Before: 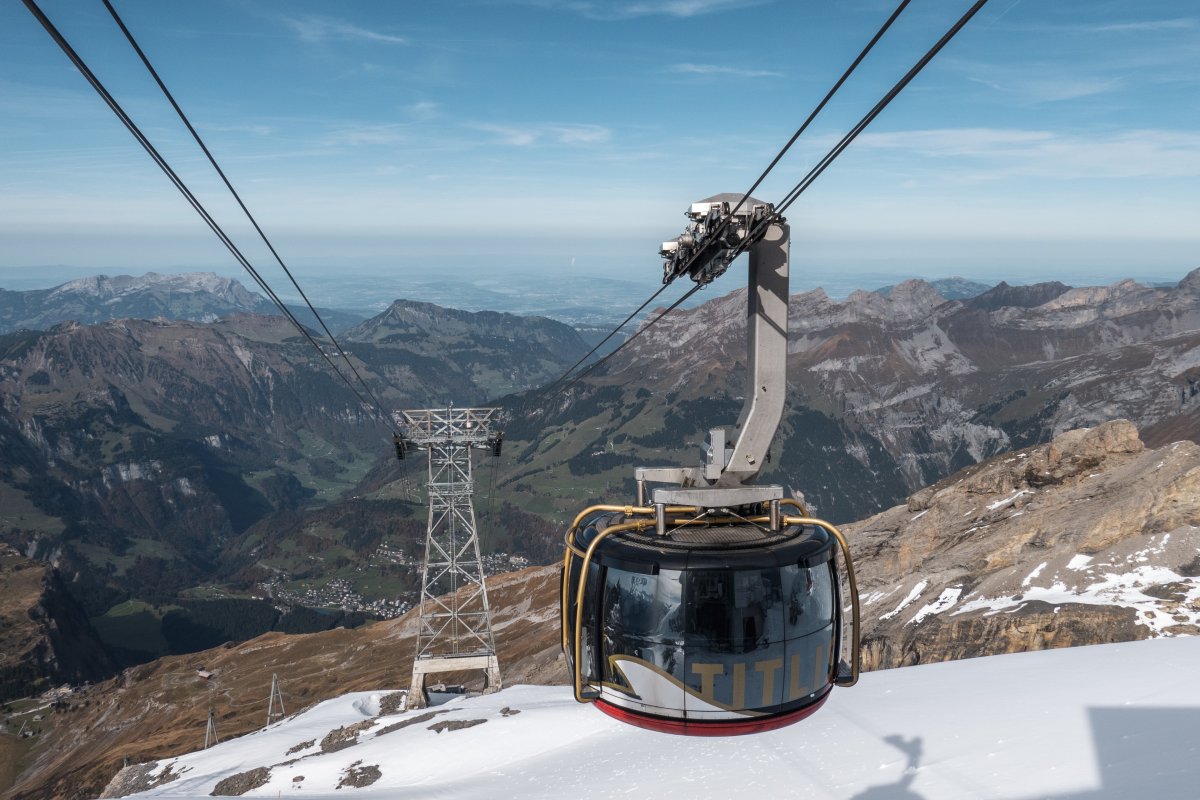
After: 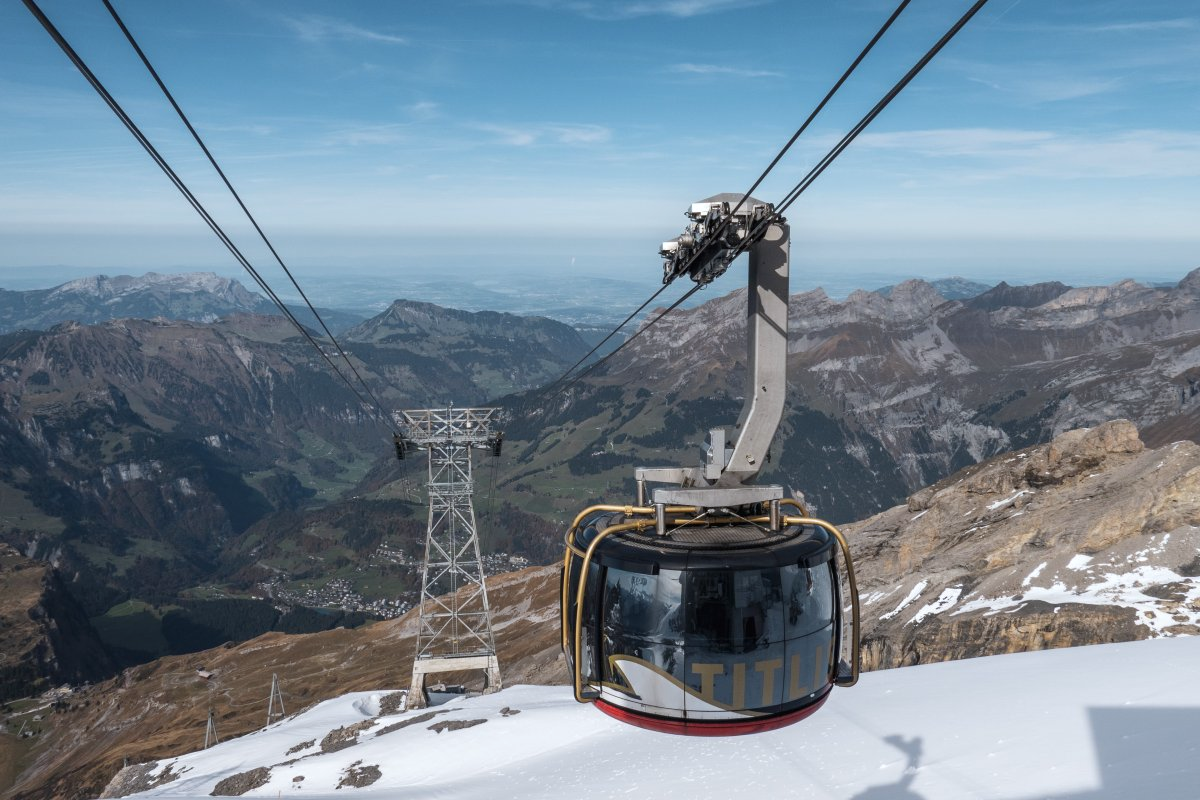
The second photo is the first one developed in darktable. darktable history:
color calibration: illuminant same as pipeline (D50), adaptation none (bypass)
tone equalizer: on, module defaults
white balance: red 0.982, blue 1.018
